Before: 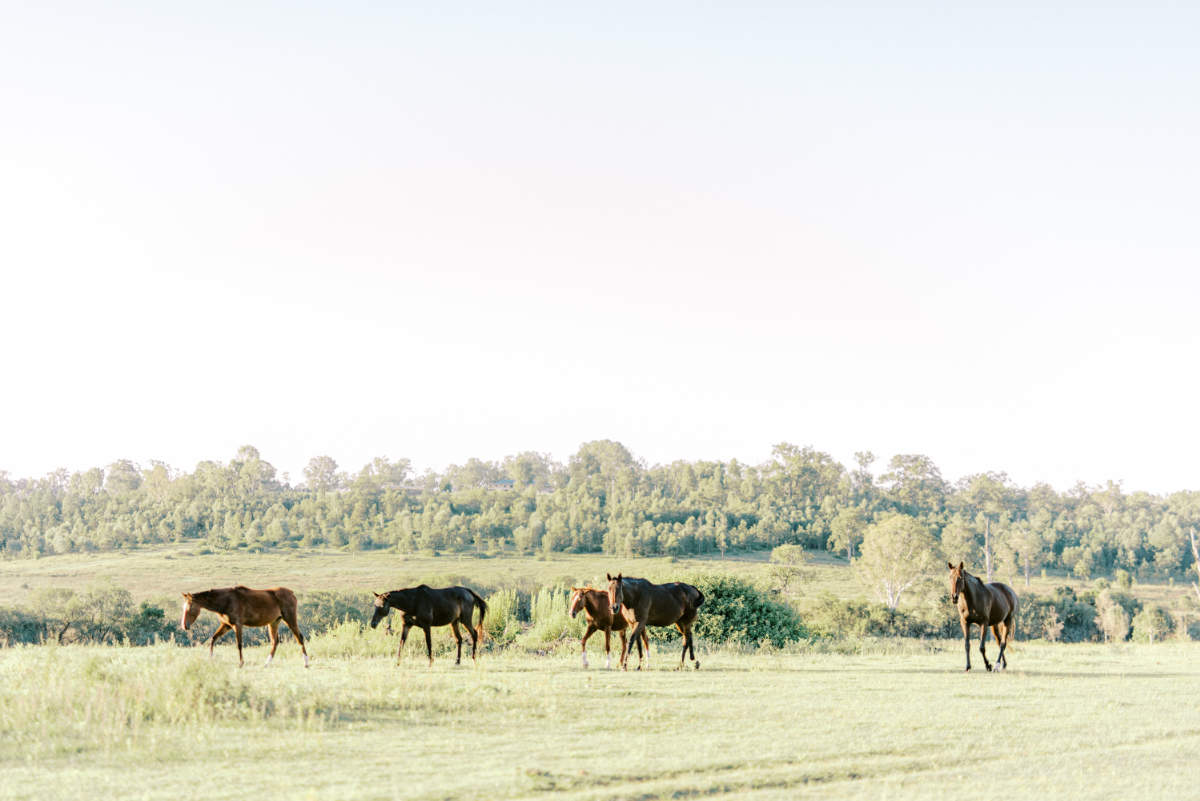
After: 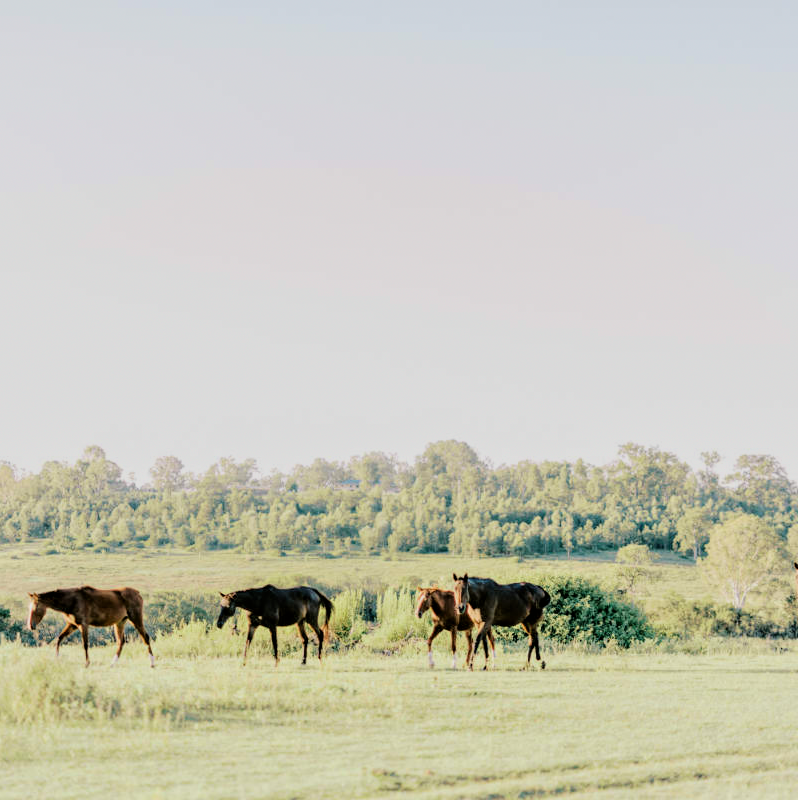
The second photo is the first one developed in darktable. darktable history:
crop and rotate: left 12.834%, right 20.646%
velvia: strength 15.07%
filmic rgb: black relative exposure -7.96 EV, white relative exposure 4.01 EV, threshold -0.305 EV, transition 3.19 EV, structure ↔ texture 99.66%, hardness 4.11, color science v6 (2022), enable highlight reconstruction true
contrast equalizer: octaves 7, y [[0.524, 0.538, 0.547, 0.548, 0.538, 0.524], [0.5 ×6], [0.5 ×6], [0 ×6], [0 ×6]]
